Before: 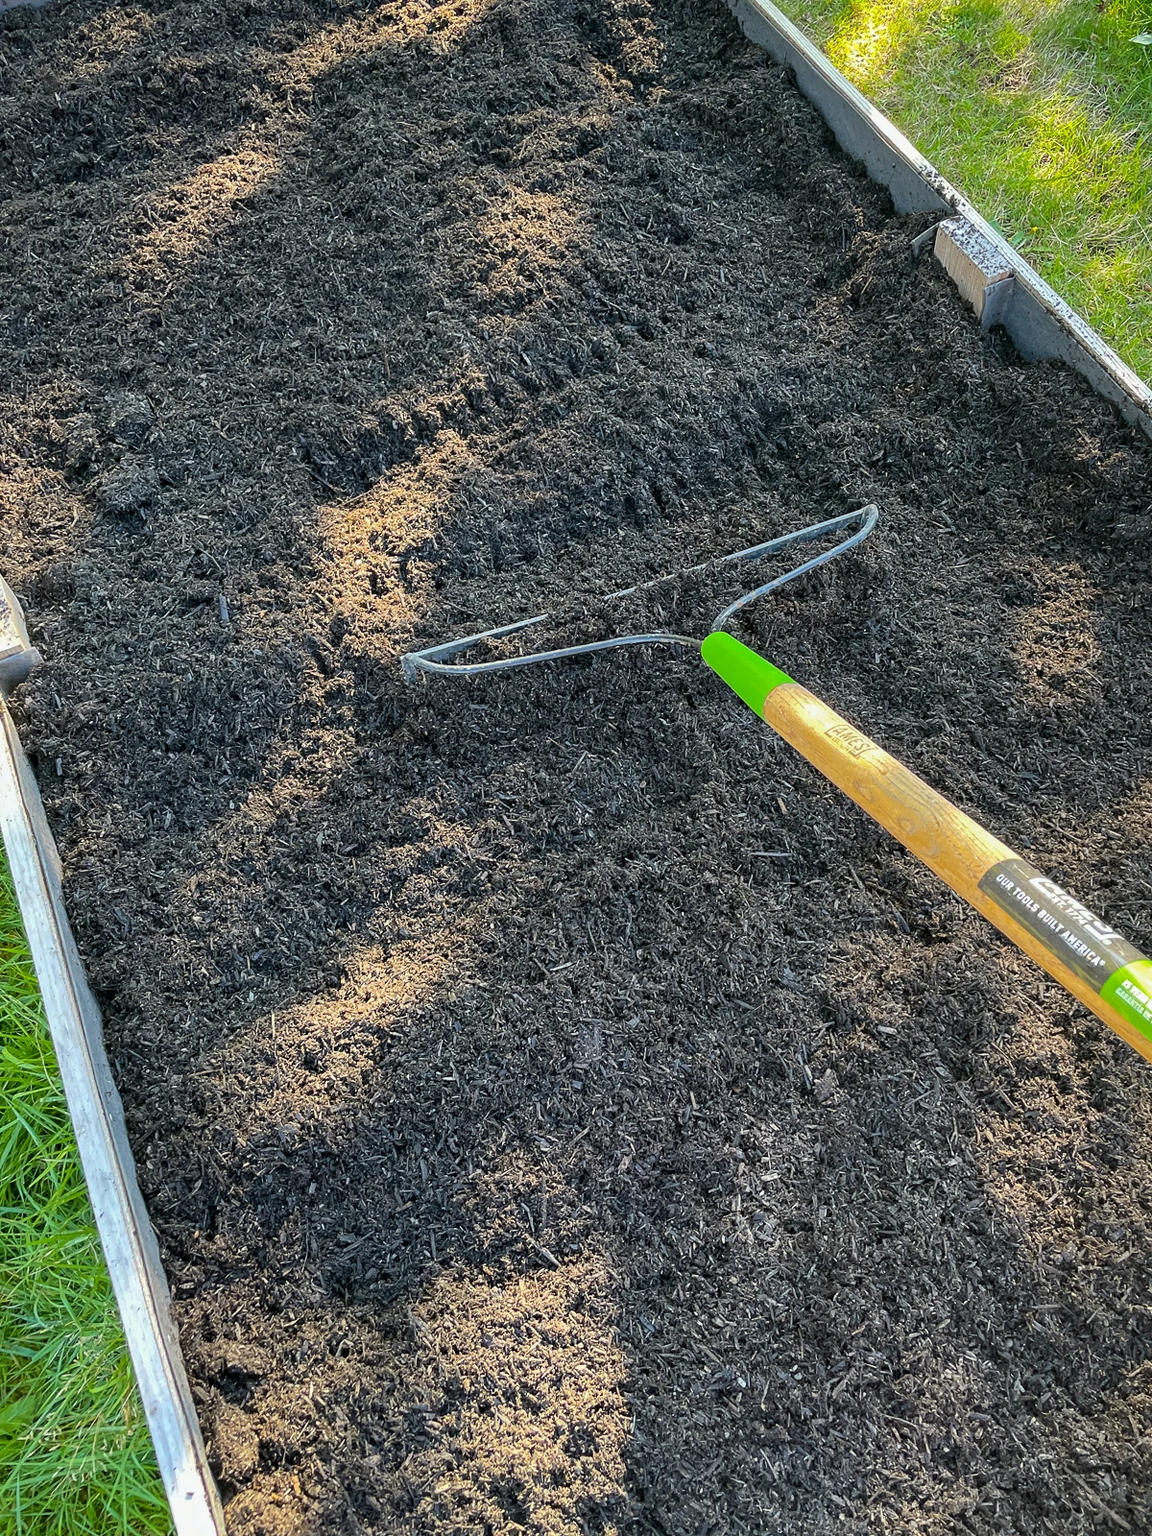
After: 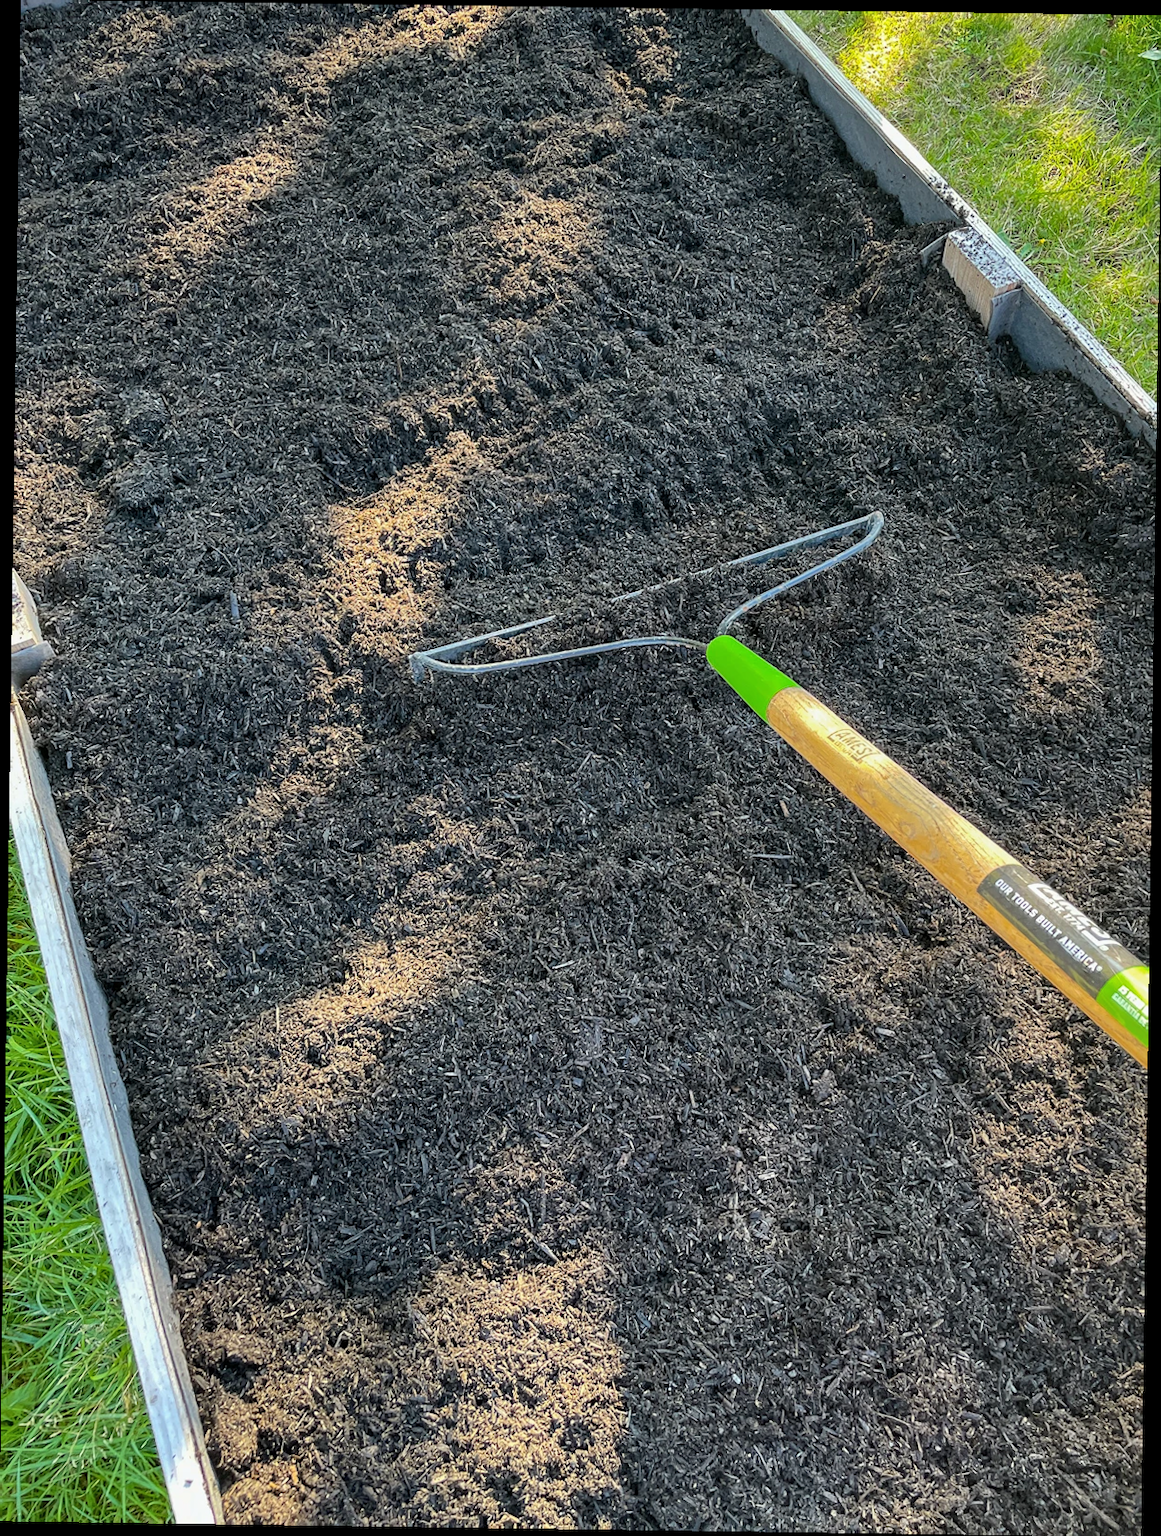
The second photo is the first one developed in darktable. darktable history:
rotate and perspective: rotation 0.8°, automatic cropping off
shadows and highlights: shadows 24.5, highlights -78.15, soften with gaussian
